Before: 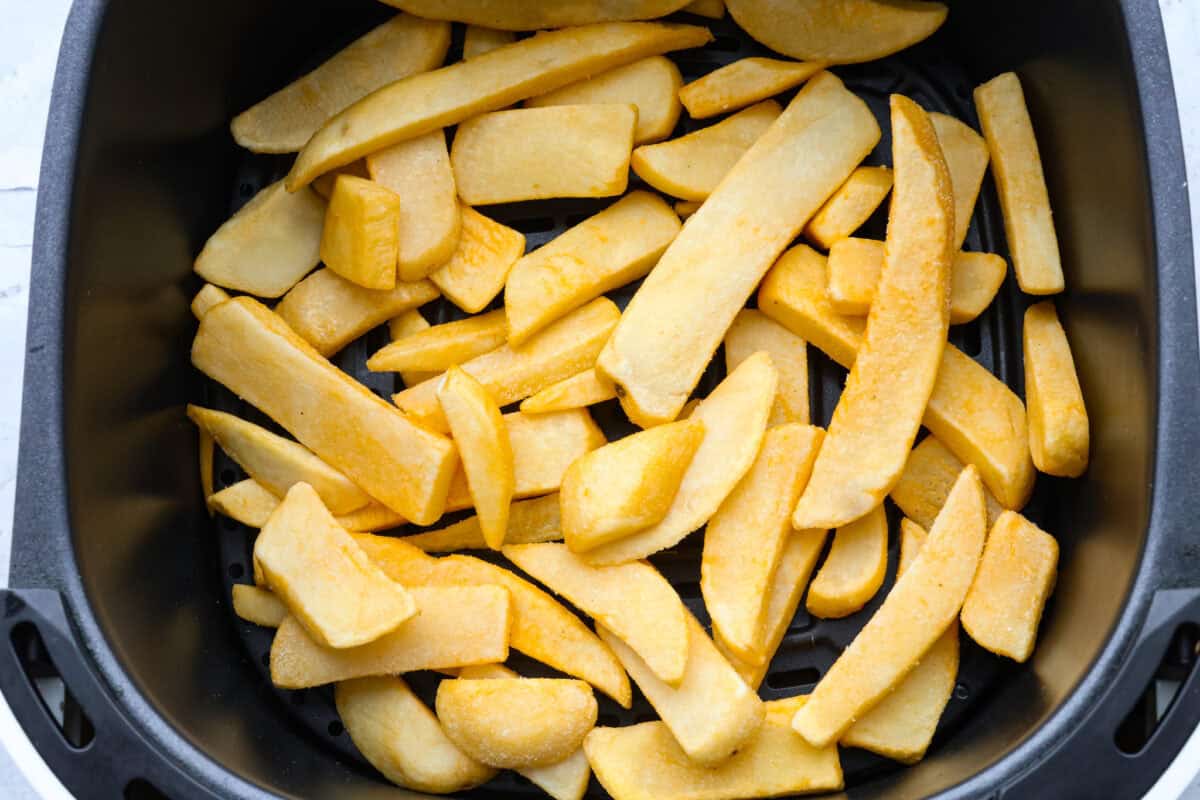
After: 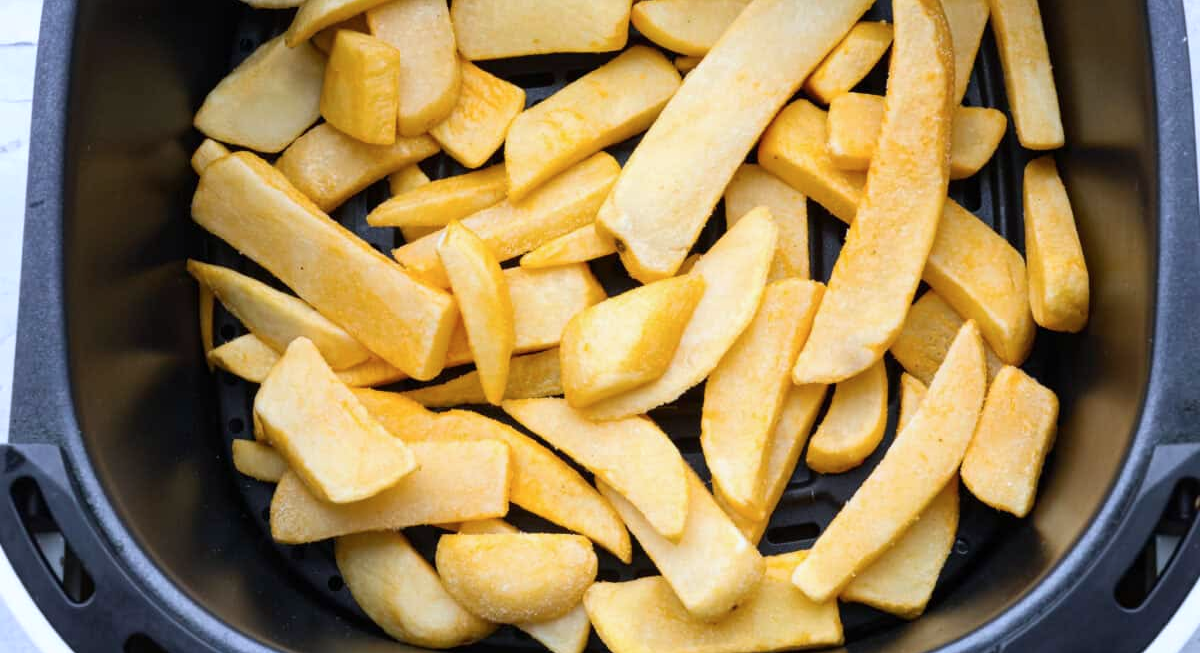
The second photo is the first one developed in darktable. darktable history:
tone equalizer: smoothing diameter 24.88%, edges refinement/feathering 7.7, preserve details guided filter
crop and rotate: top 18.322%
color calibration: illuminant as shot in camera, x 0.358, y 0.373, temperature 4628.91 K
